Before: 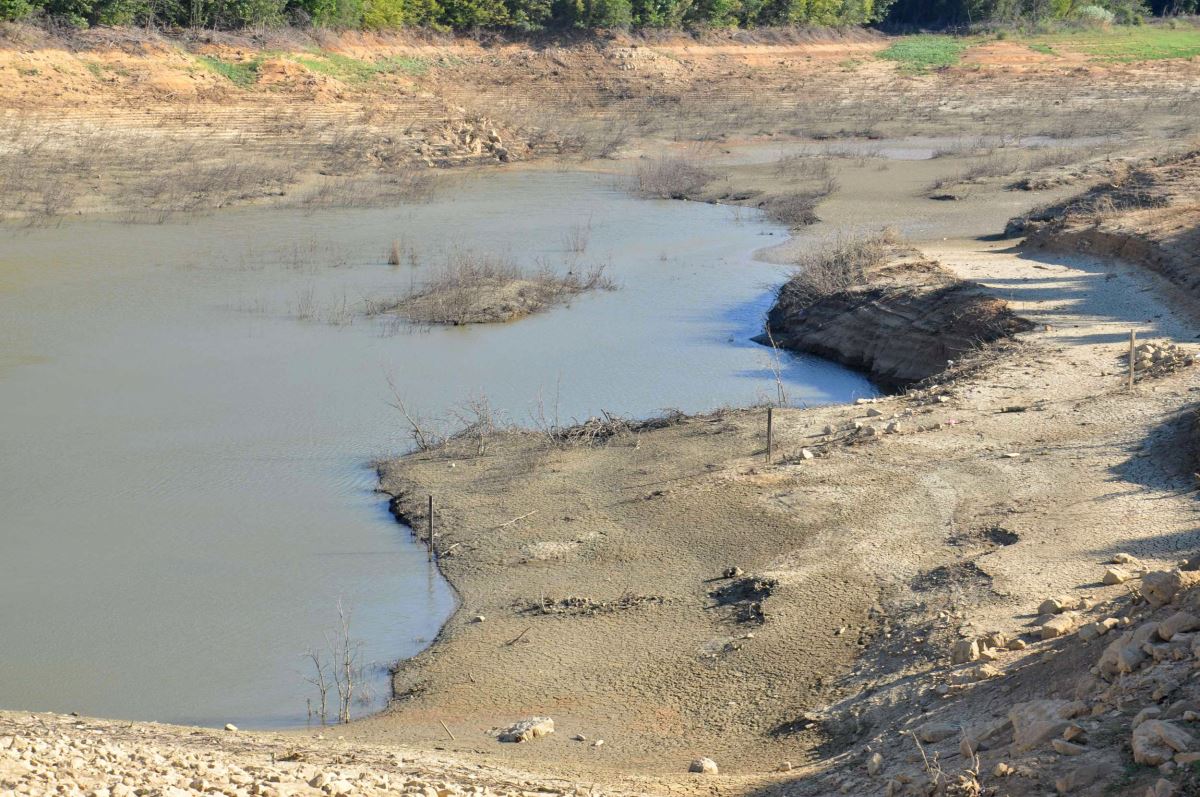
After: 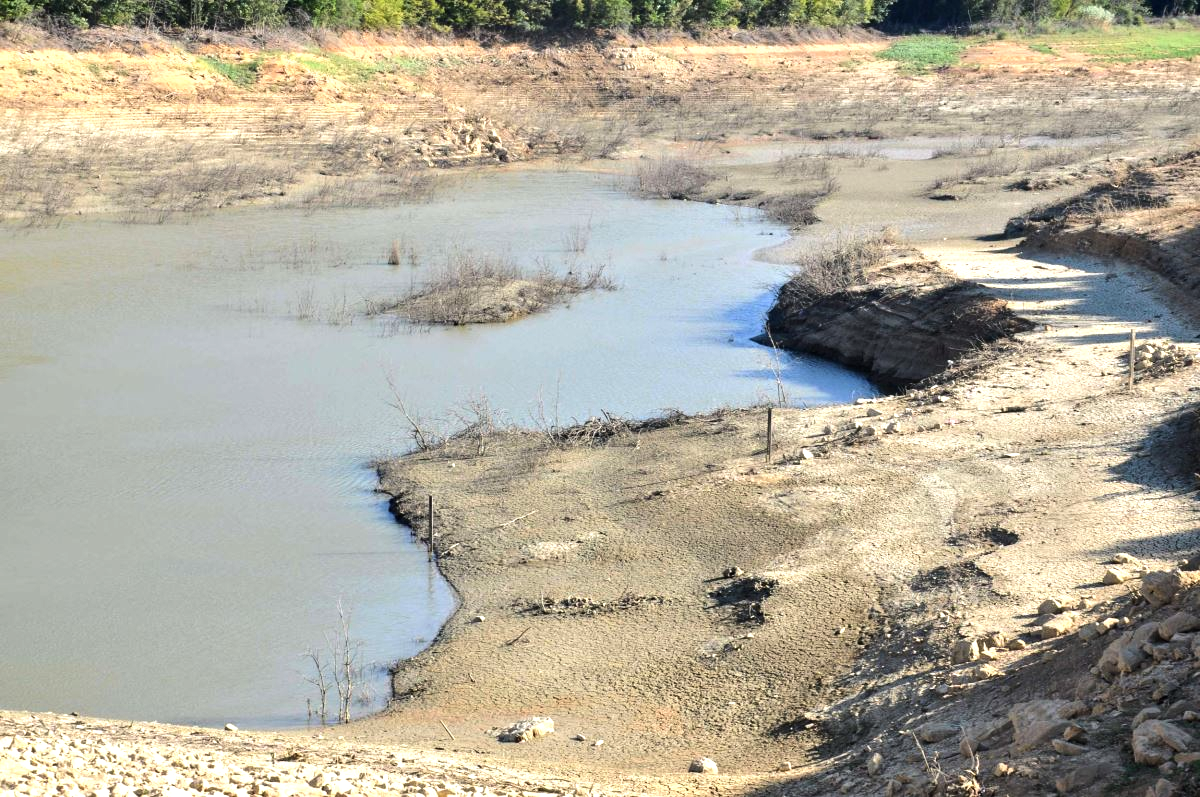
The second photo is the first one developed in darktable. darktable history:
tone equalizer: -8 EV -0.771 EV, -7 EV -0.693 EV, -6 EV -0.616 EV, -5 EV -0.395 EV, -3 EV 0.399 EV, -2 EV 0.6 EV, -1 EV 0.691 EV, +0 EV 0.741 EV, edges refinement/feathering 500, mask exposure compensation -1.57 EV, preserve details no
